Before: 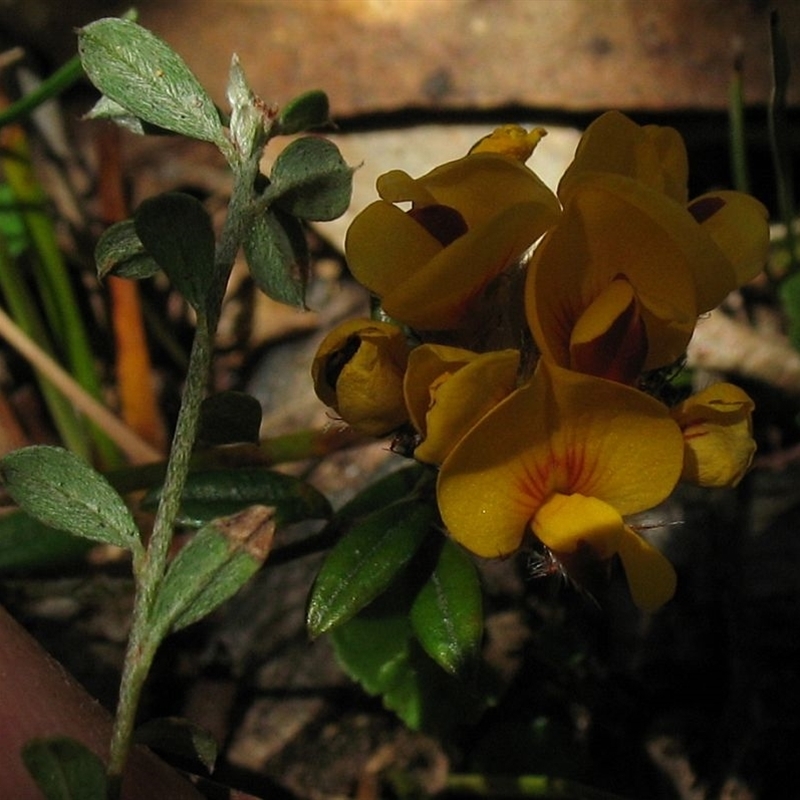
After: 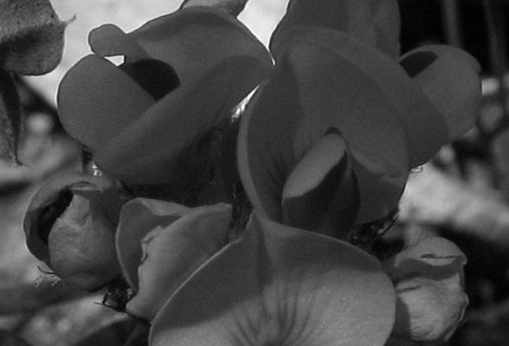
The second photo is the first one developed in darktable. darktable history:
contrast brightness saturation: saturation -1
crop: left 36.005%, top 18.293%, right 0.31%, bottom 38.444%
exposure: black level correction 0, exposure 0.4 EV, compensate exposure bias true, compensate highlight preservation false
